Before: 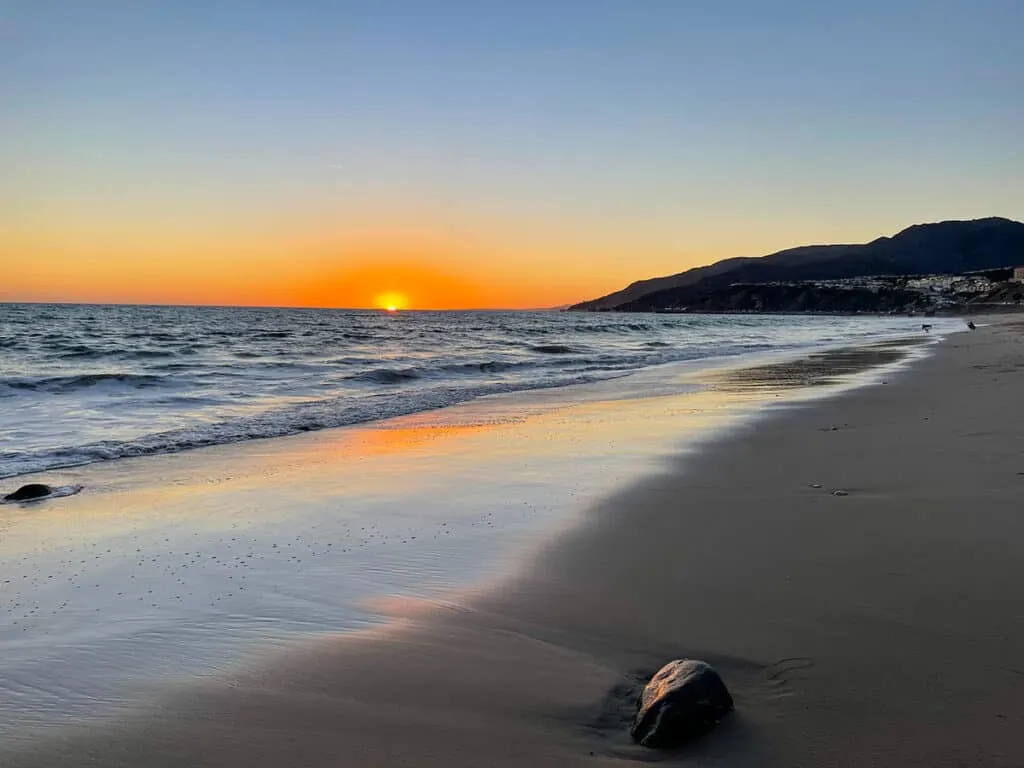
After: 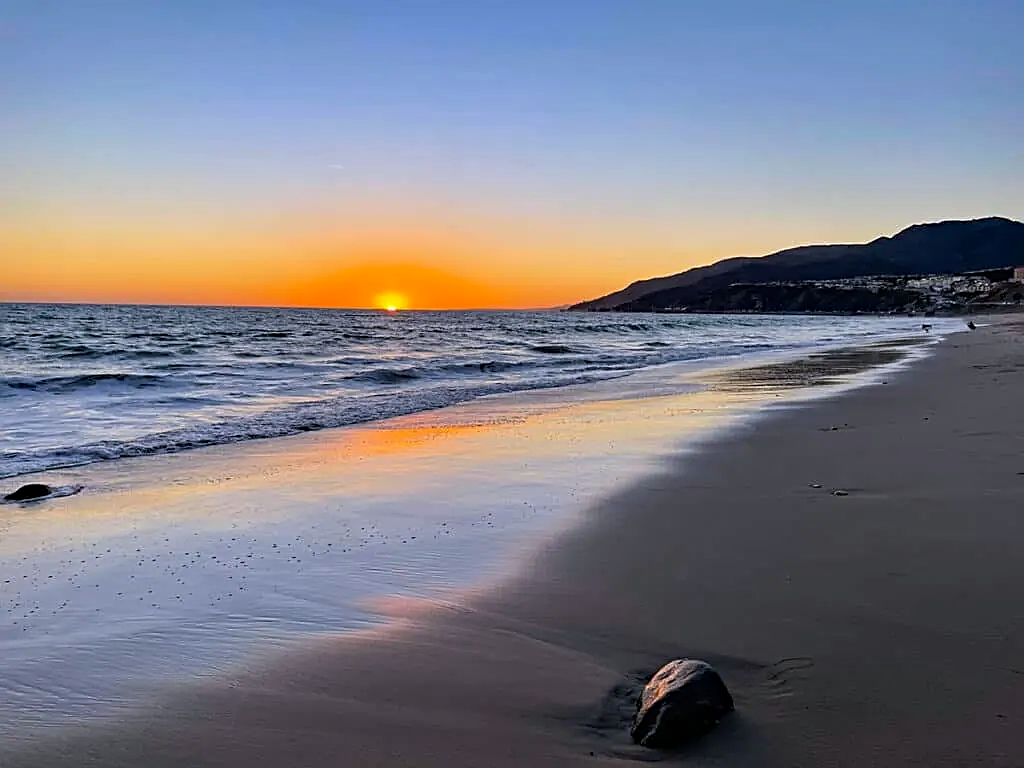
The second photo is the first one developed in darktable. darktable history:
sharpen: on, module defaults
white balance: red 1.004, blue 1.096
haze removal: compatibility mode true, adaptive false
